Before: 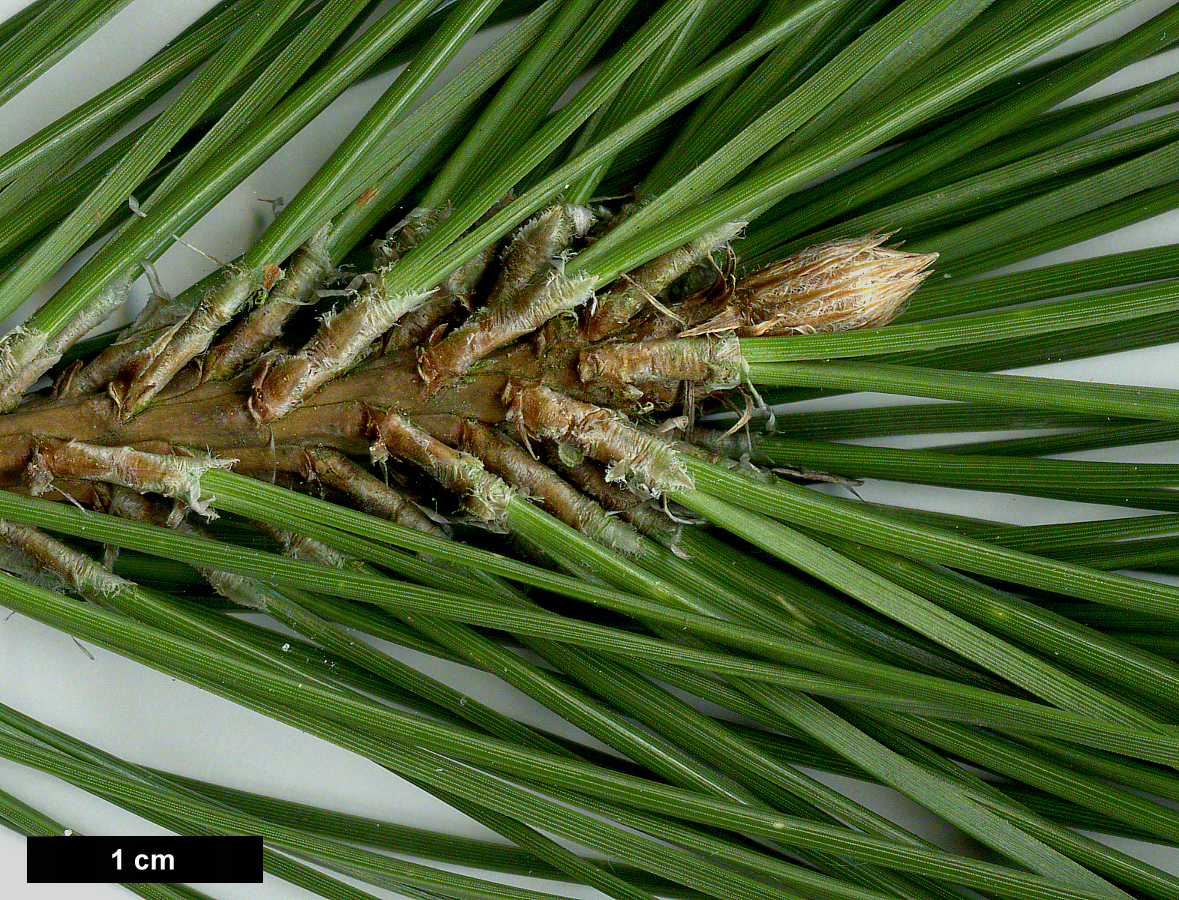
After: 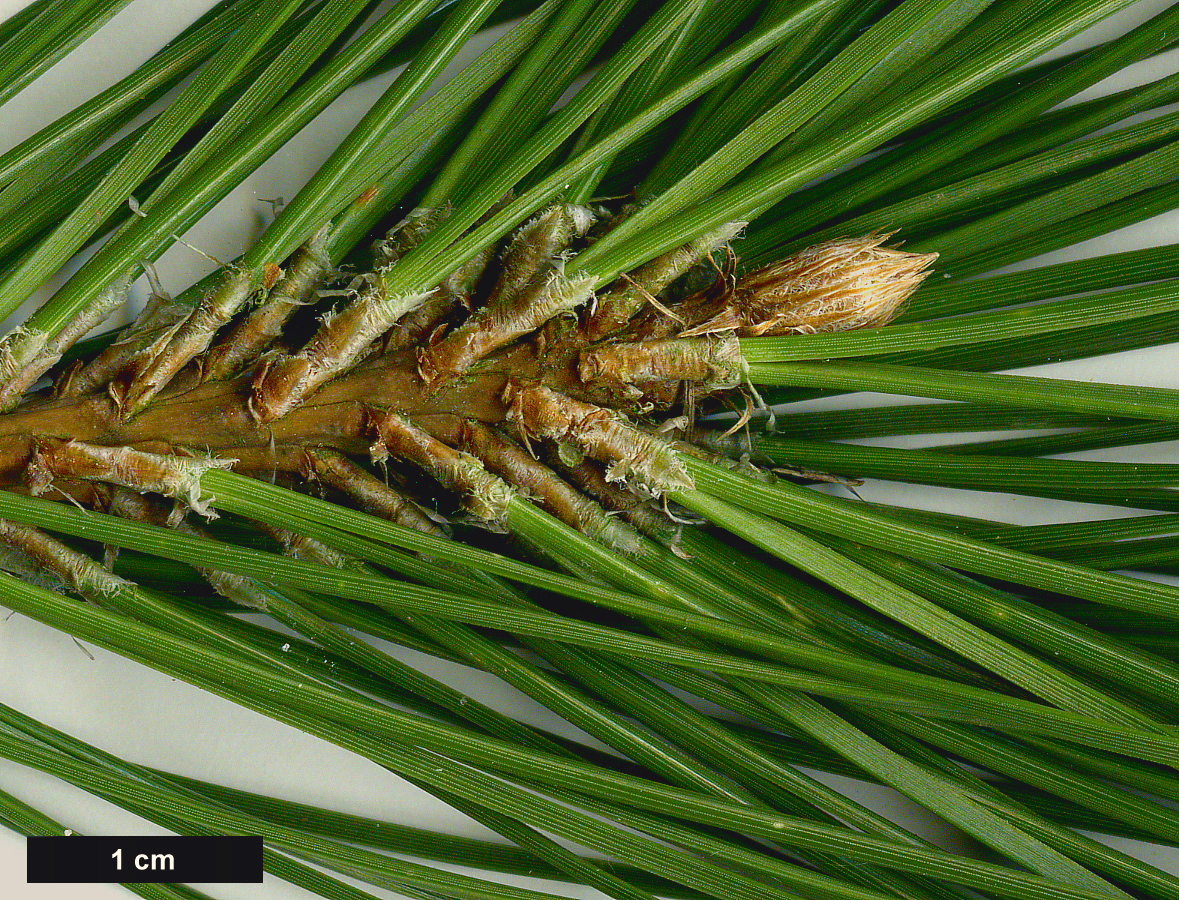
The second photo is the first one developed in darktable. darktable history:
color balance rgb: shadows lift › chroma 3%, shadows lift › hue 280.8°, power › hue 330°, highlights gain › chroma 3%, highlights gain › hue 75.6°, global offset › luminance 0.7%, perceptual saturation grading › global saturation 20%, perceptual saturation grading › highlights -25%, perceptual saturation grading › shadows 50%, global vibrance 20.33%
white balance: emerald 1
